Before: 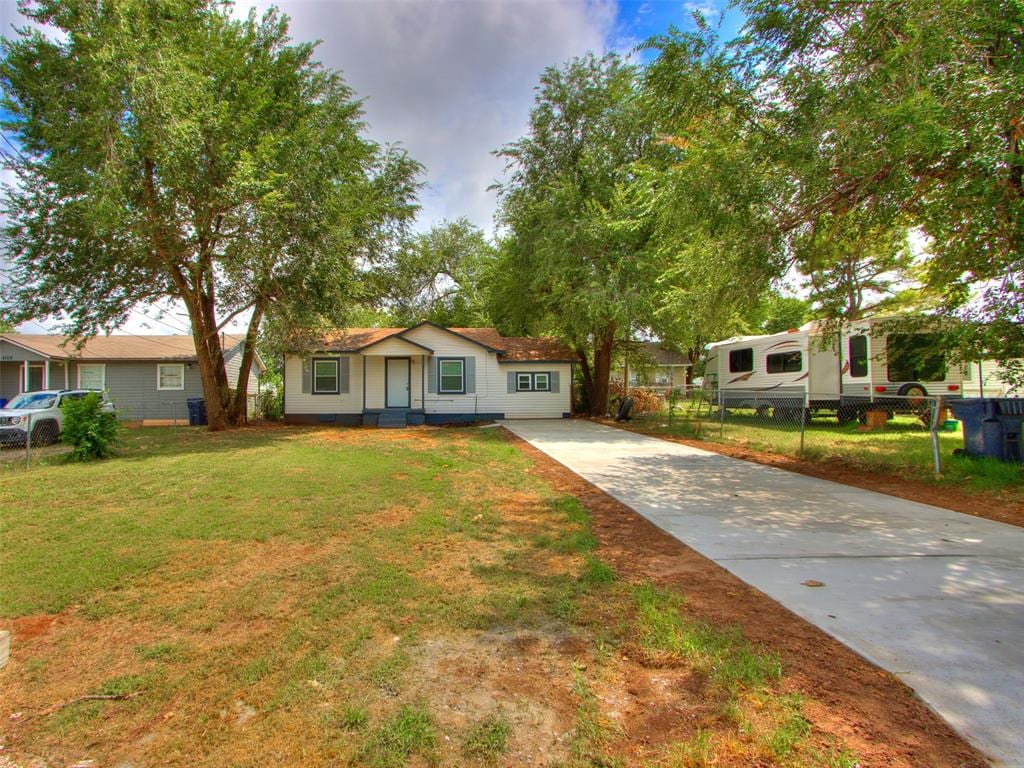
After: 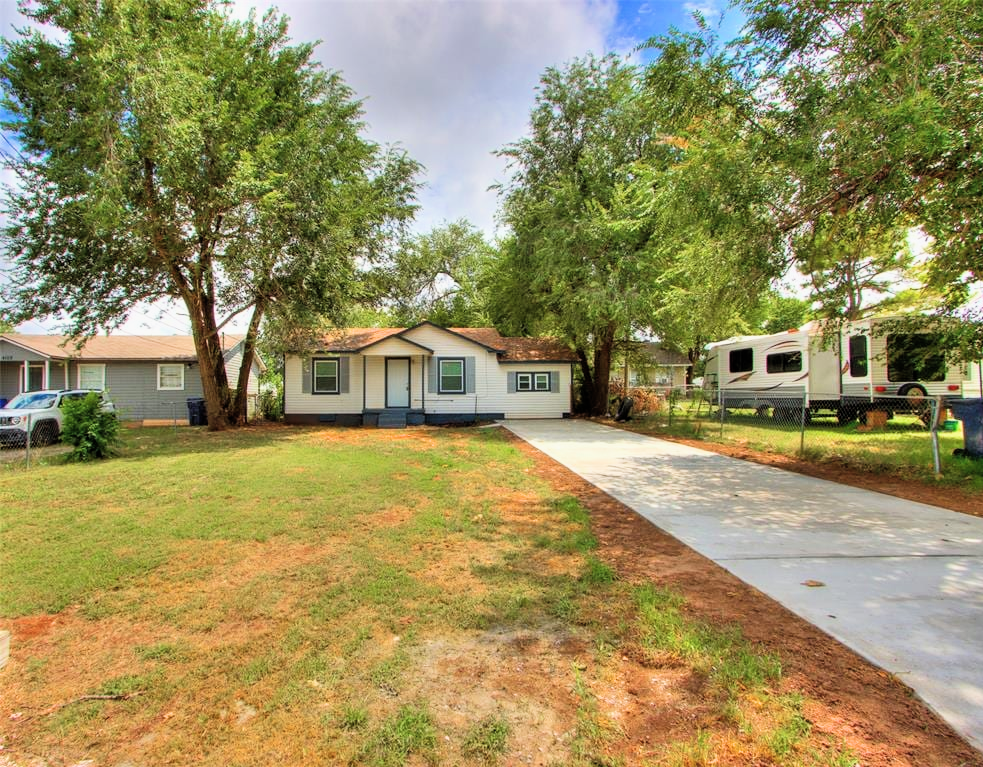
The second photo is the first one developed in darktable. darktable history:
crop: right 3.912%, bottom 0.018%
filmic rgb: middle gray luminance 12.54%, black relative exposure -10.08 EV, white relative exposure 3.47 EV, target black luminance 0%, hardness 5.72, latitude 45%, contrast 1.226, highlights saturation mix 4.33%, shadows ↔ highlights balance 26.87%, iterations of high-quality reconstruction 0
exposure: black level correction -0.005, exposure 0.053 EV, compensate exposure bias true, compensate highlight preservation false
tone equalizer: -8 EV -0.437 EV, -7 EV -0.378 EV, -6 EV -0.36 EV, -5 EV -0.226 EV, -3 EV 0.22 EV, -2 EV 0.306 EV, -1 EV 0.38 EV, +0 EV 0.416 EV
